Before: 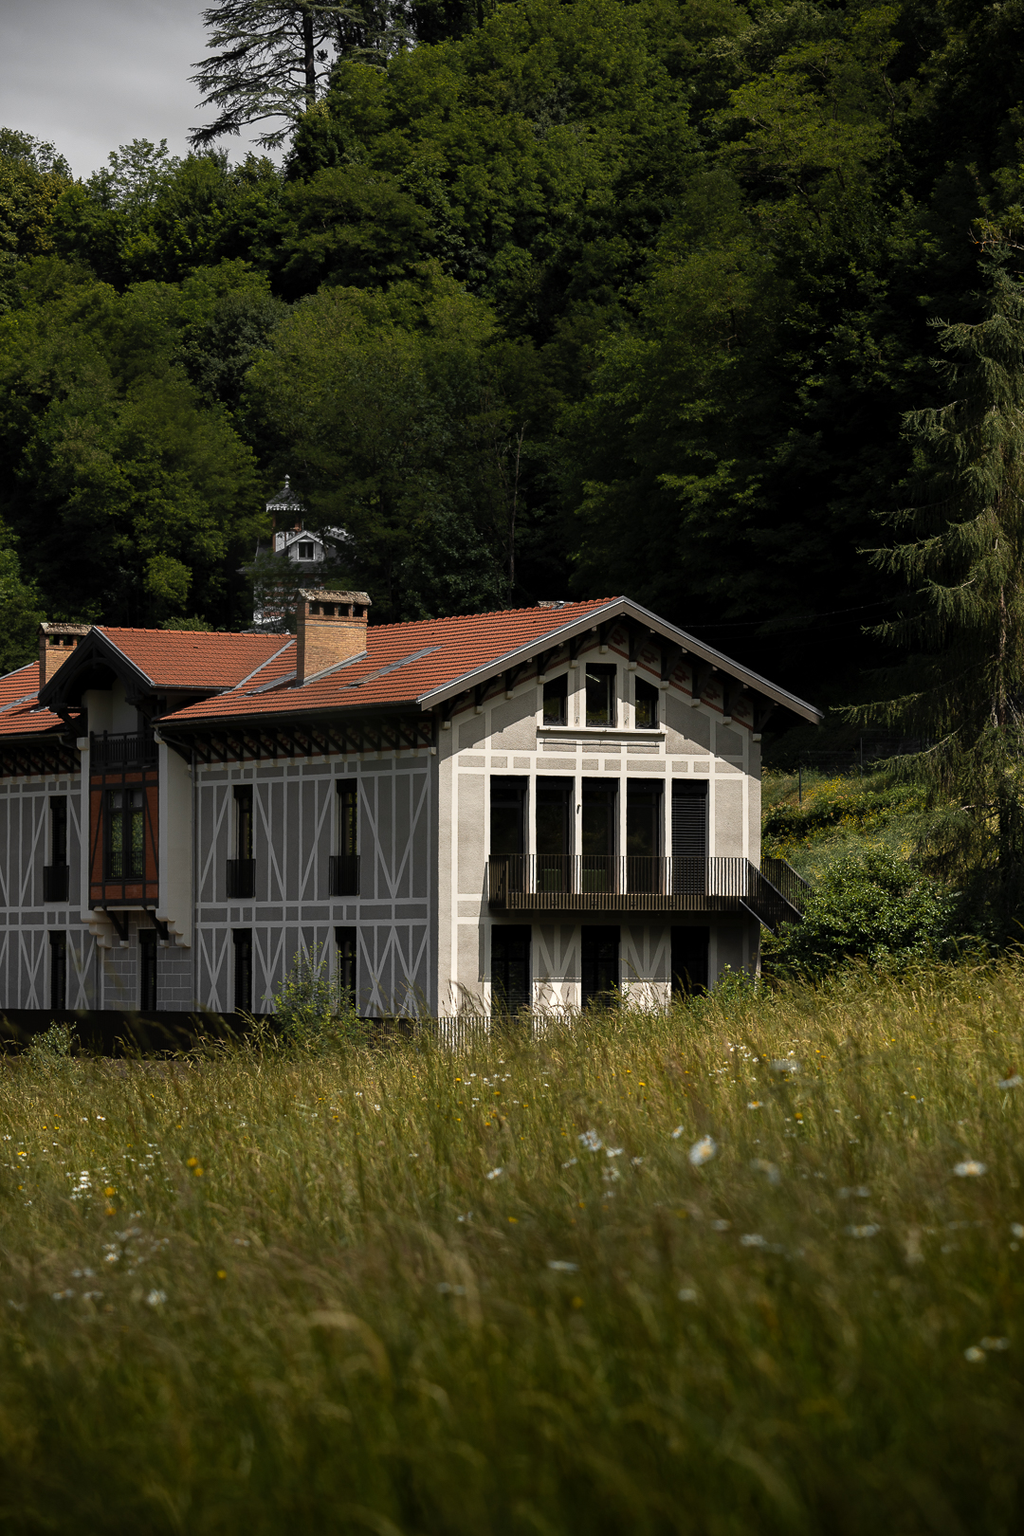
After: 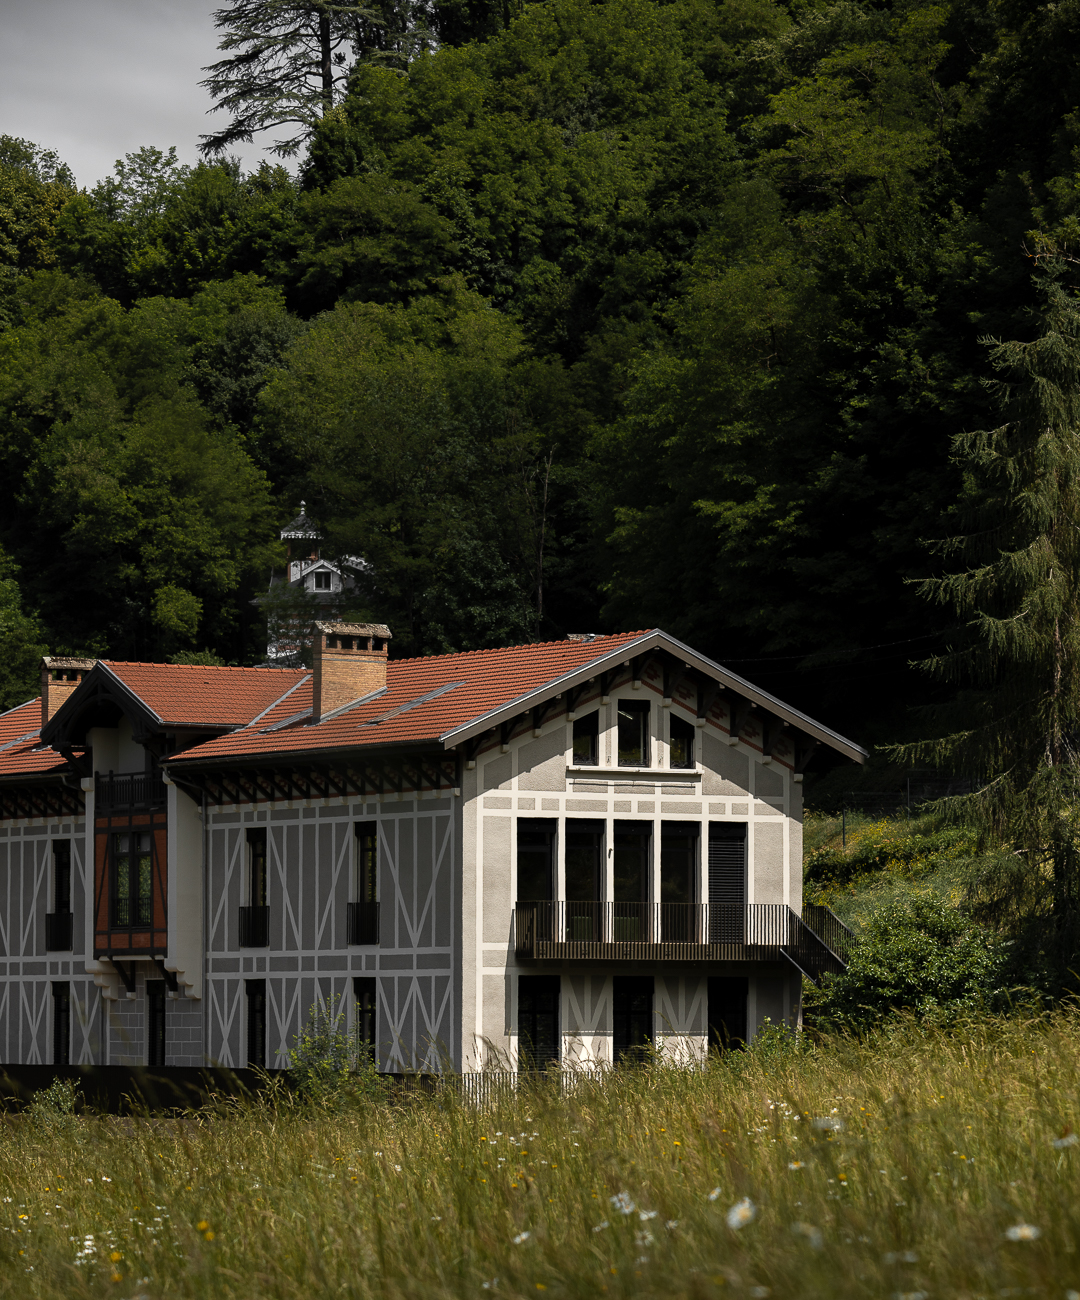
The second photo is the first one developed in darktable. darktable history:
crop: bottom 19.704%
